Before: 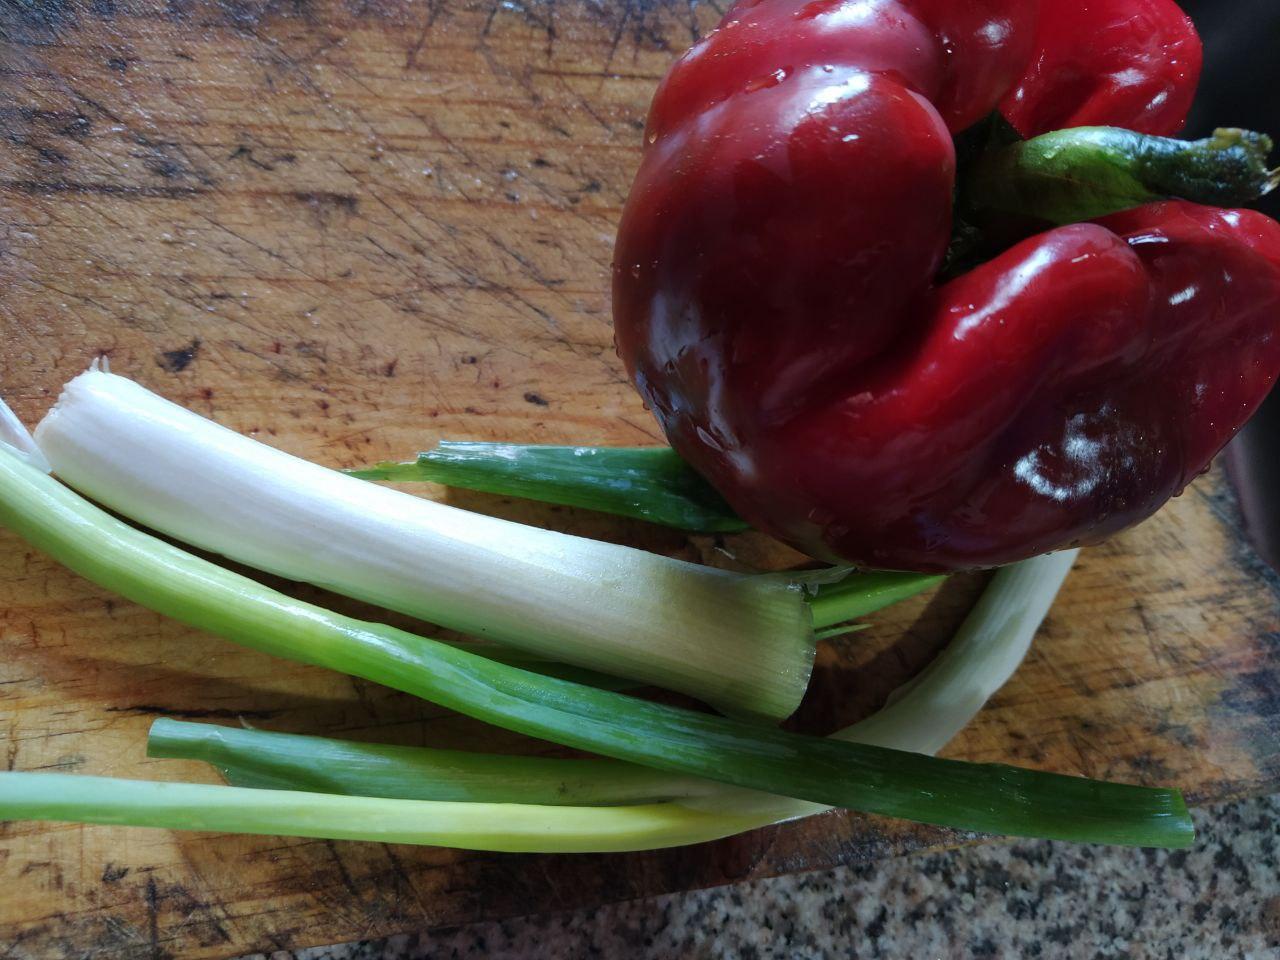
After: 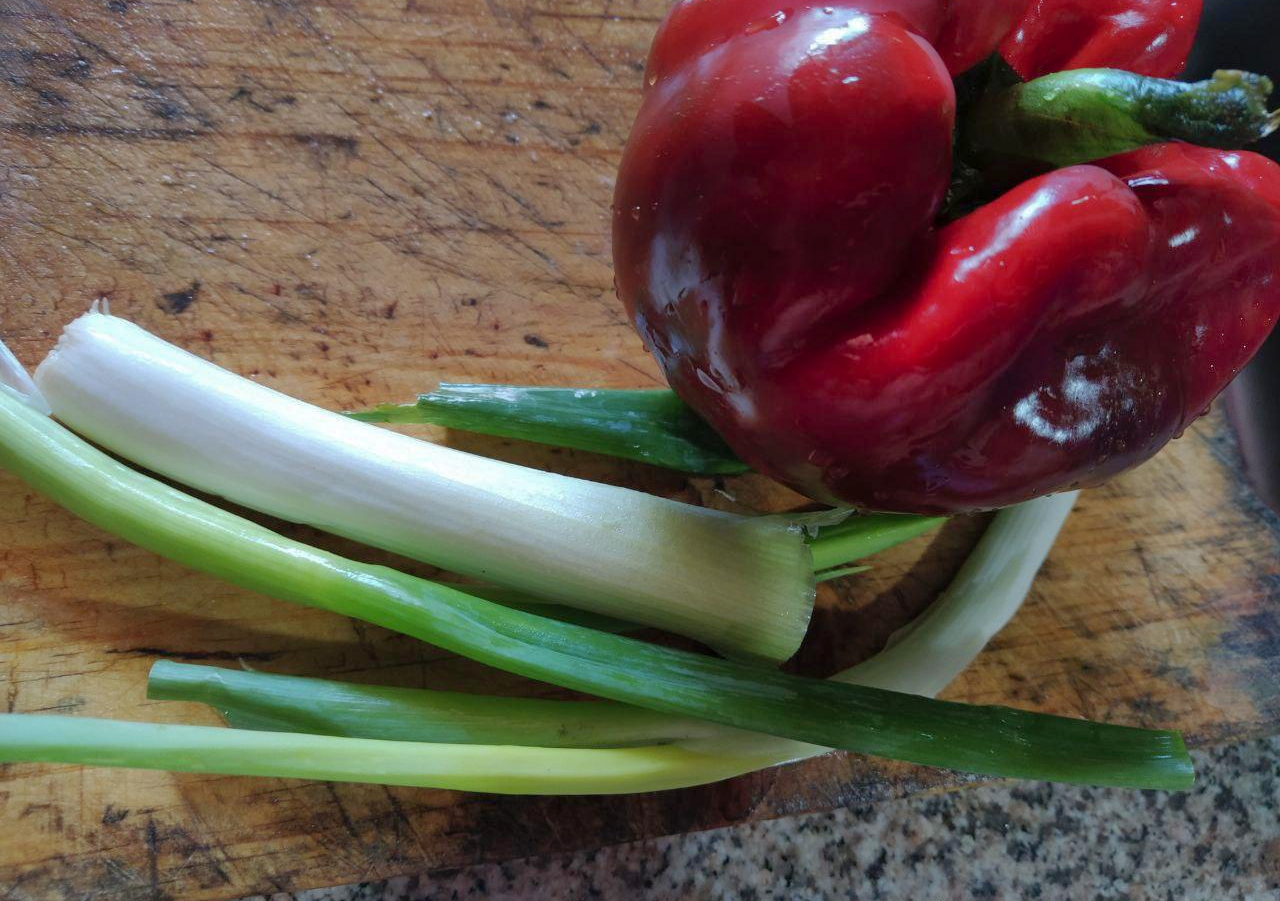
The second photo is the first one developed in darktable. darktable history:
shadows and highlights: on, module defaults
exposure: compensate exposure bias true, compensate highlight preservation false
crop and rotate: top 6.13%
